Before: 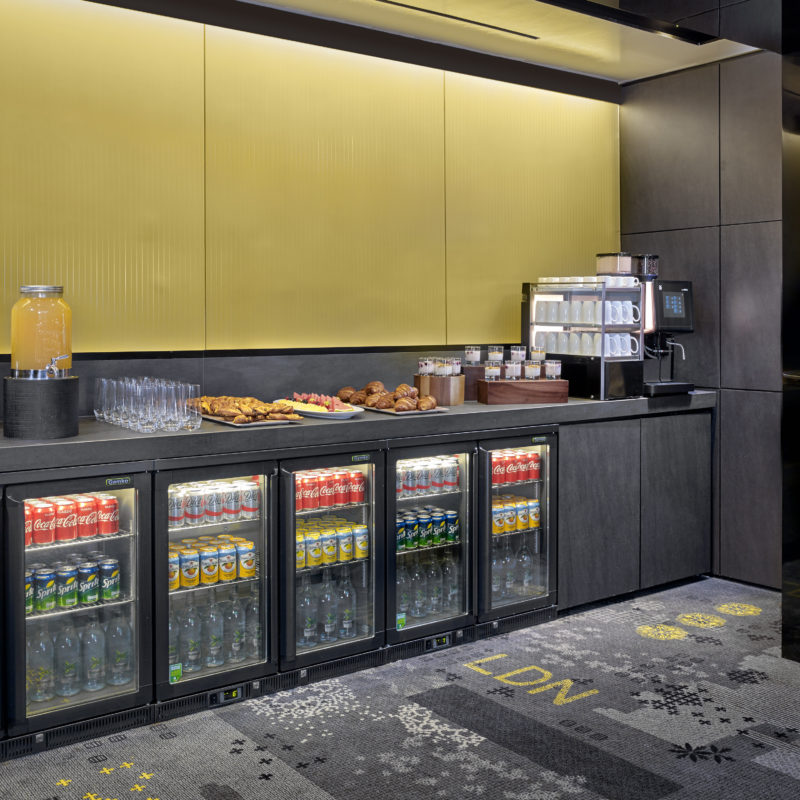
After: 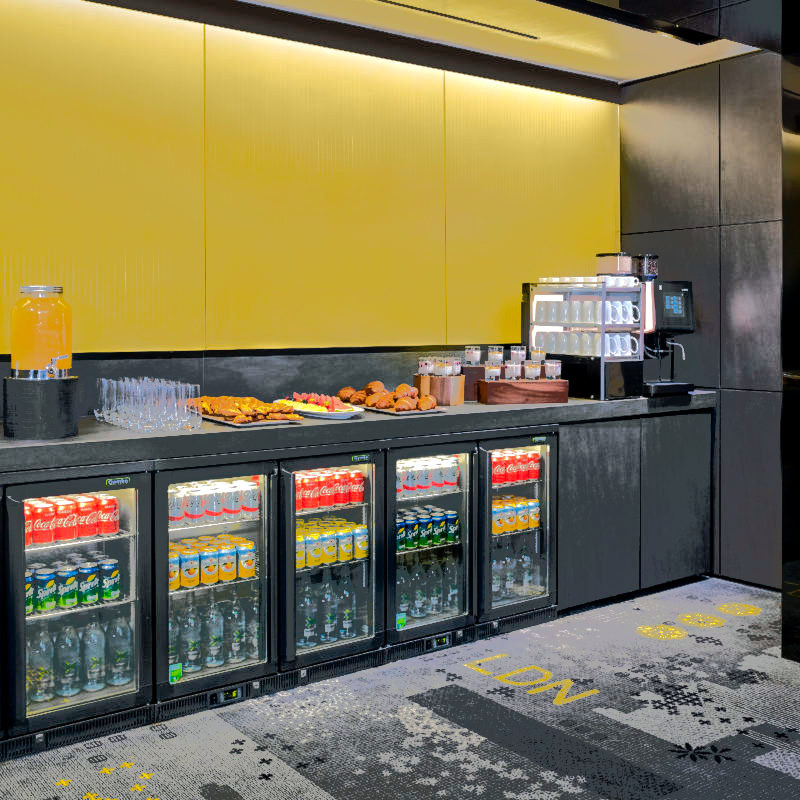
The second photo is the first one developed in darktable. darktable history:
tone equalizer: -7 EV -0.594 EV, -6 EV 0.972 EV, -5 EV -0.464 EV, -4 EV 0.456 EV, -3 EV 0.431 EV, -2 EV 0.131 EV, -1 EV -0.156 EV, +0 EV -0.393 EV, edges refinement/feathering 500, mask exposure compensation -1.24 EV, preserve details no
base curve: preserve colors none
color balance rgb: shadows lift › luminance -7.827%, shadows lift › chroma 2.233%, shadows lift › hue 165.38°, perceptual saturation grading › global saturation 19.479%, perceptual brilliance grading › global brilliance 11.184%
exposure: exposure -0.158 EV, compensate highlight preservation false
